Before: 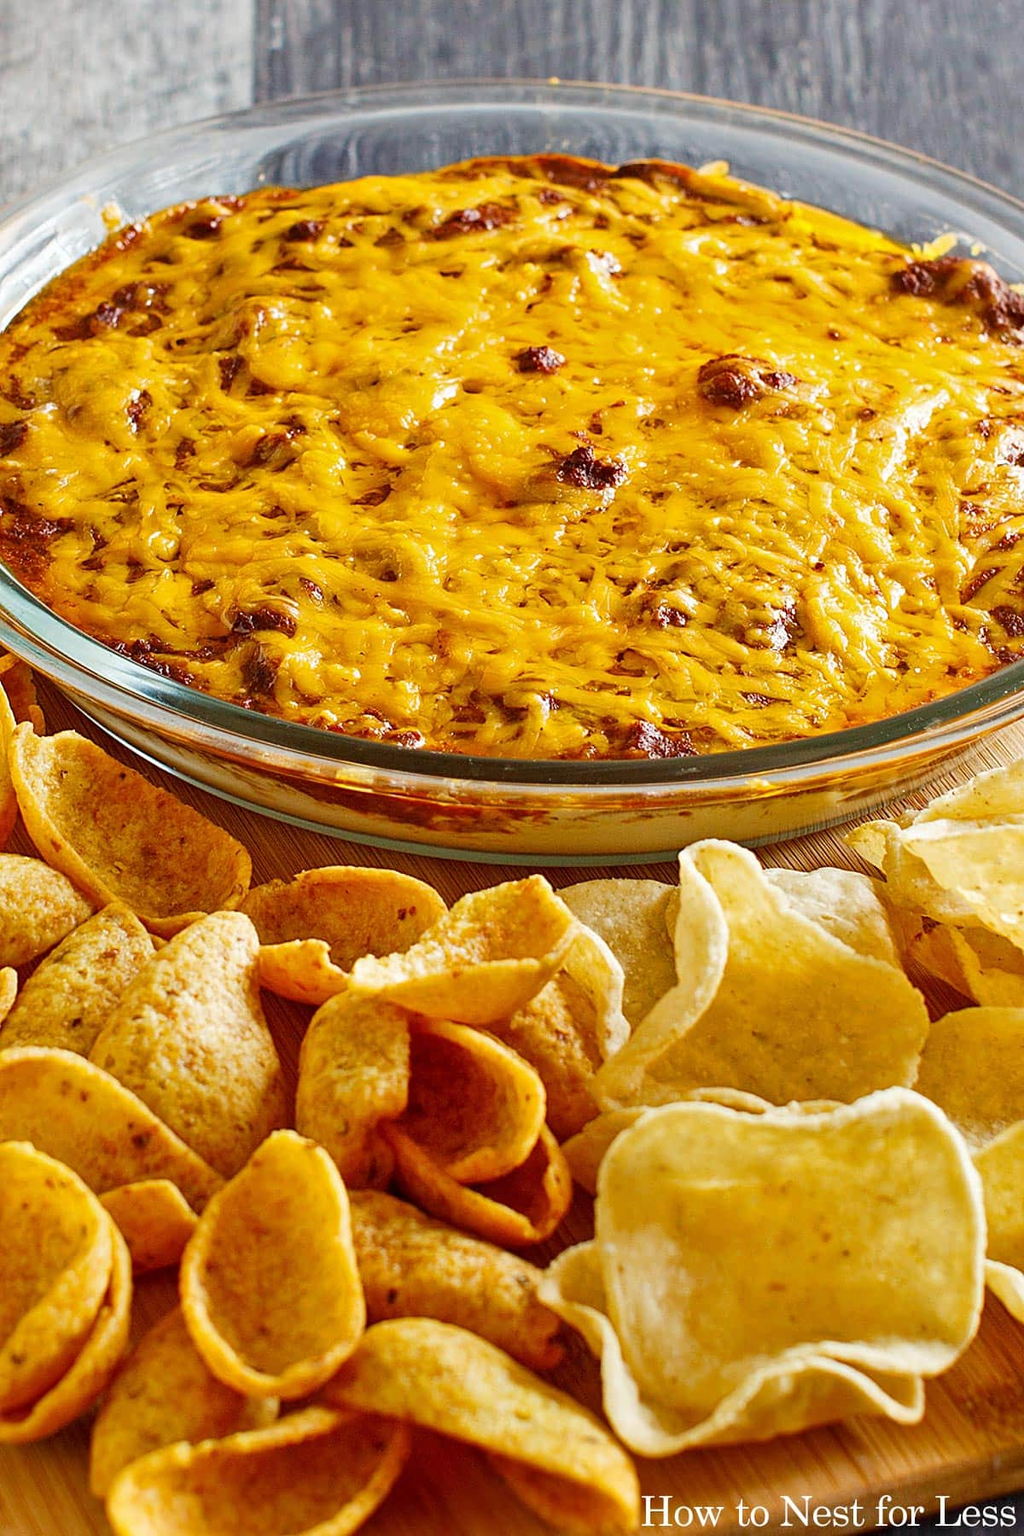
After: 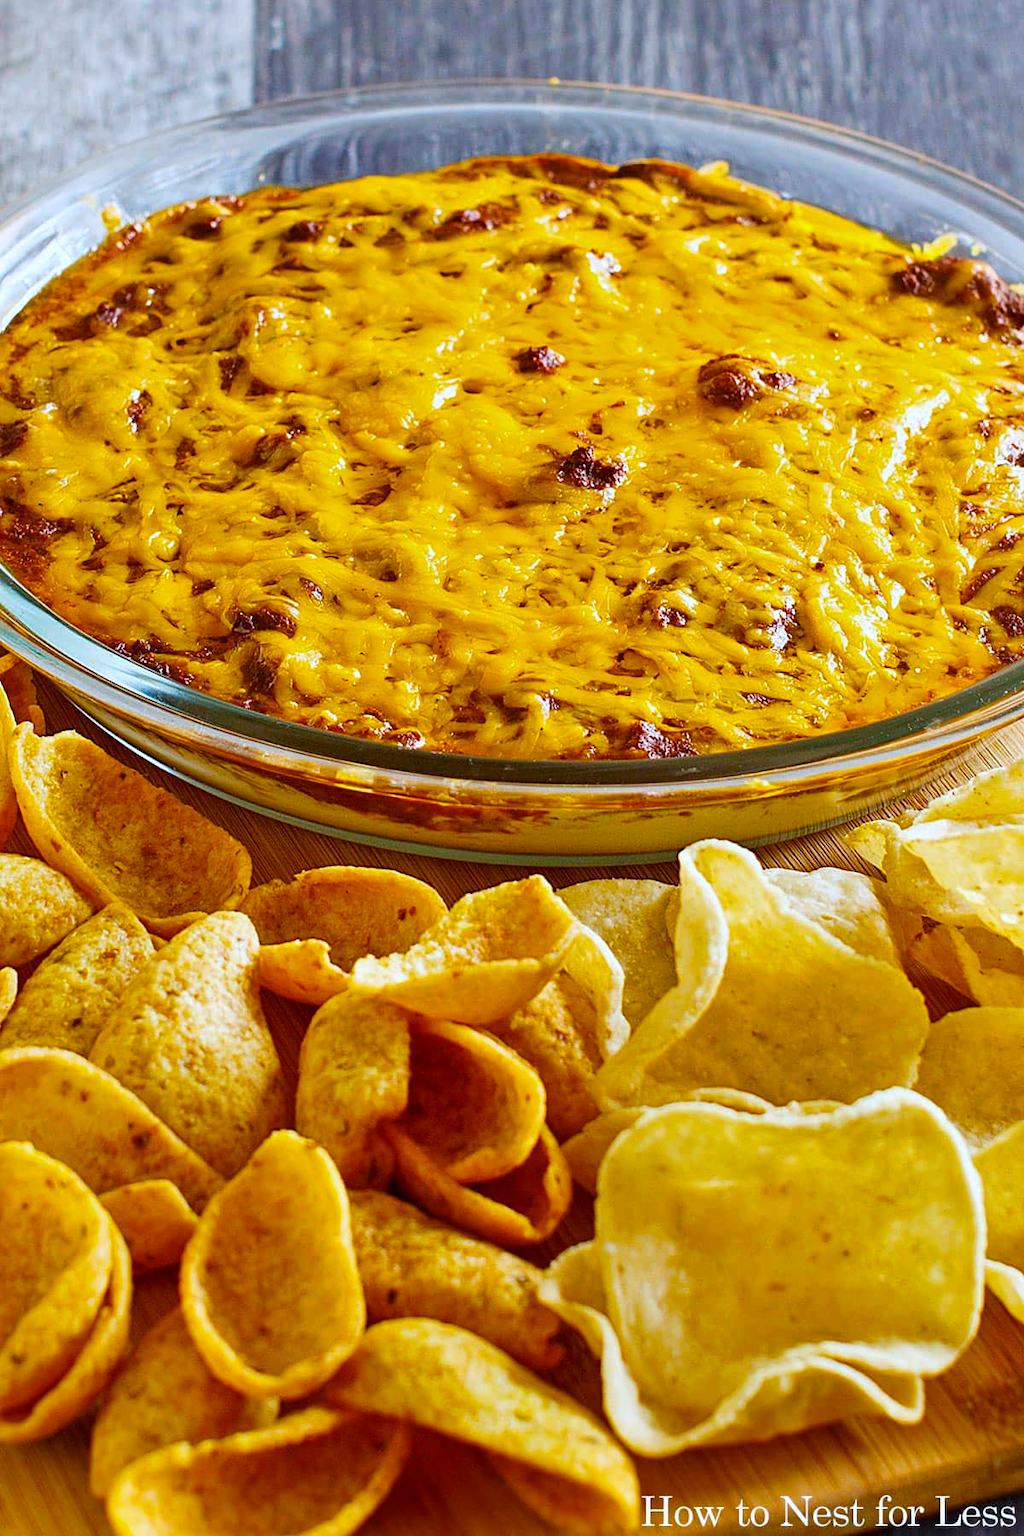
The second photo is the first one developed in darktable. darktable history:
contrast brightness saturation: contrast 0.05
color balance rgb: global vibrance 42.74%
white balance: red 0.954, blue 1.079
rotate and perspective: crop left 0, crop top 0
